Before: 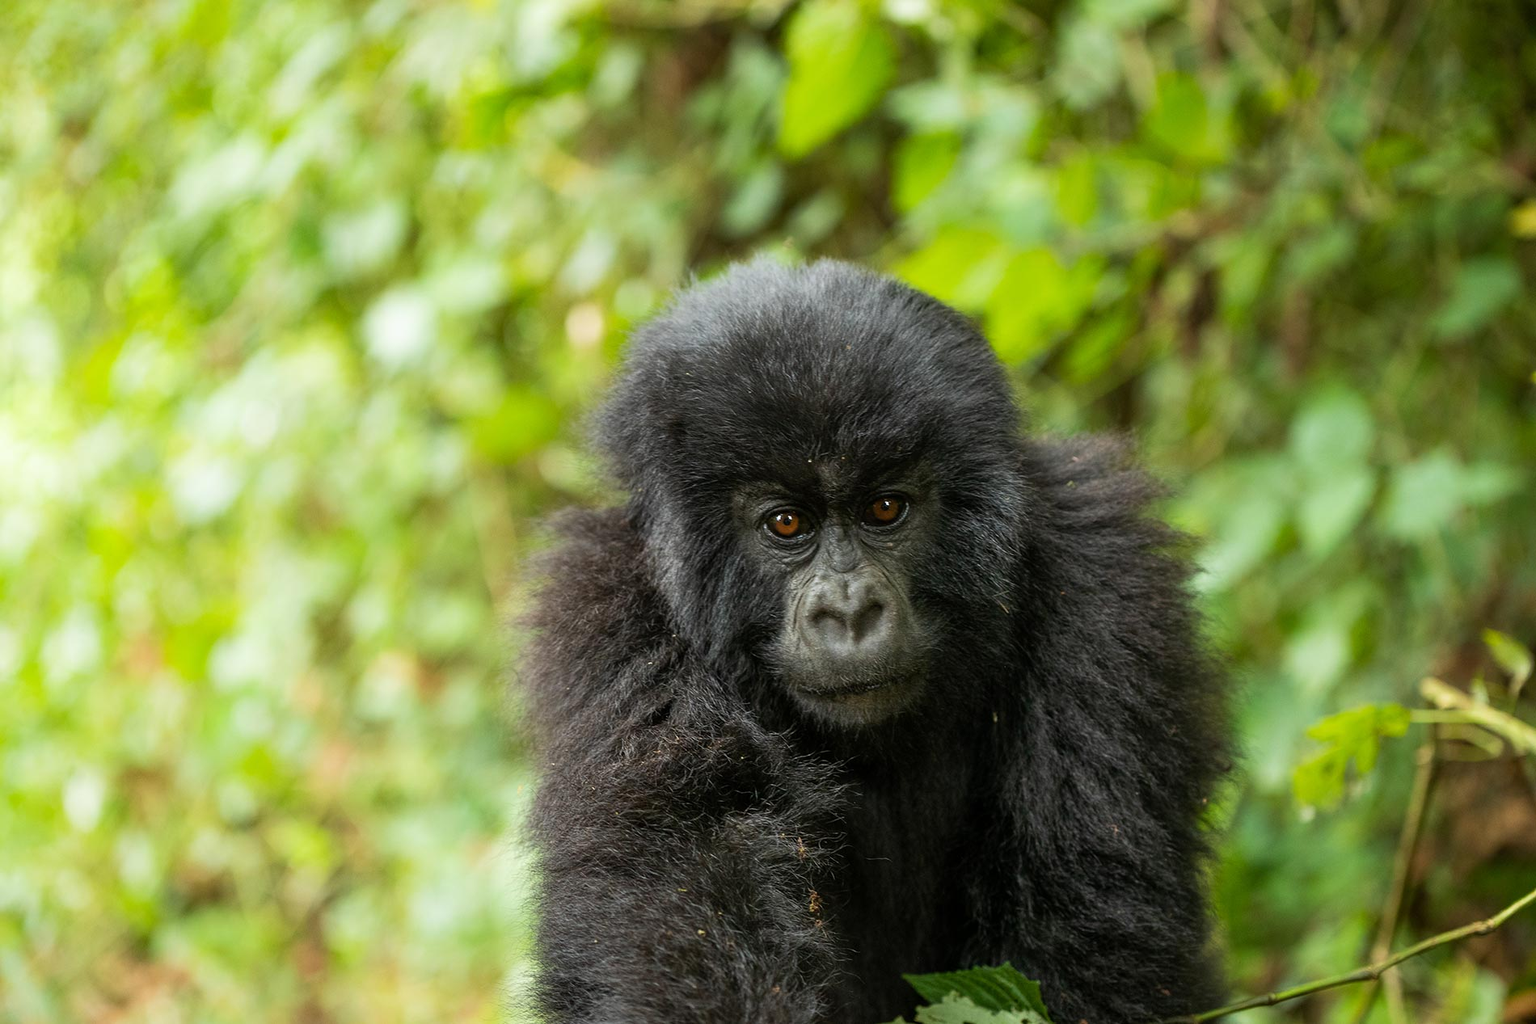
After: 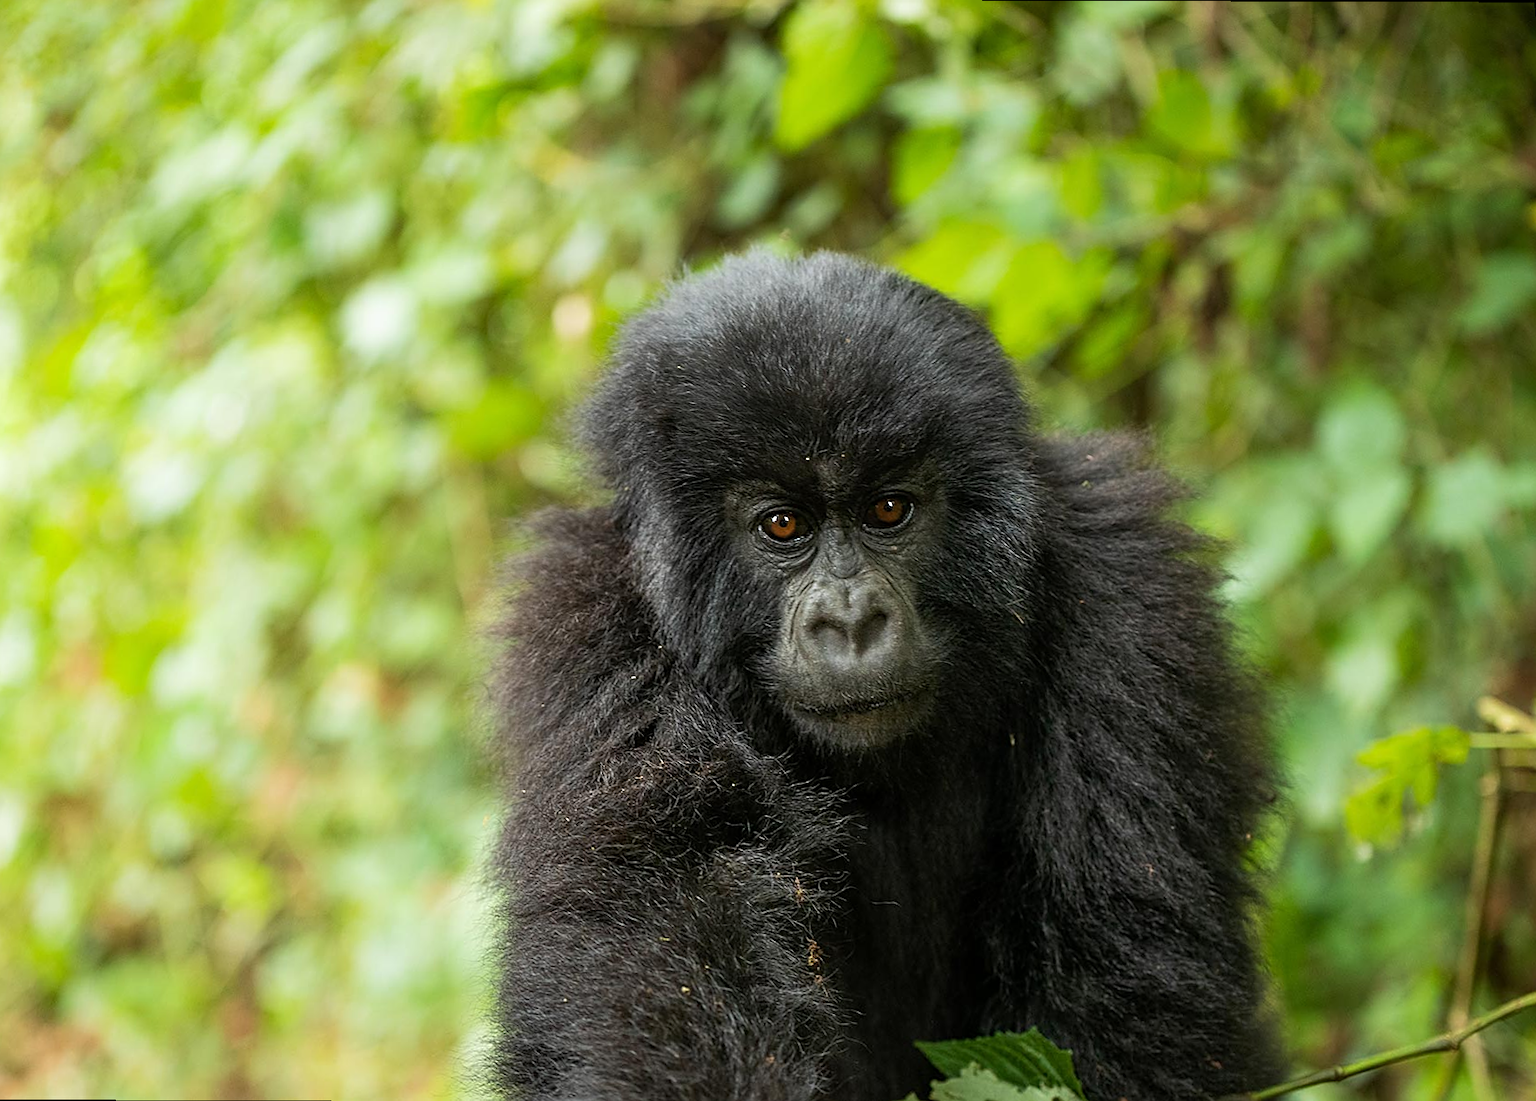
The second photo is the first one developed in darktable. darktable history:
sharpen: on, module defaults
rotate and perspective: rotation 0.215°, lens shift (vertical) -0.139, crop left 0.069, crop right 0.939, crop top 0.002, crop bottom 0.996
